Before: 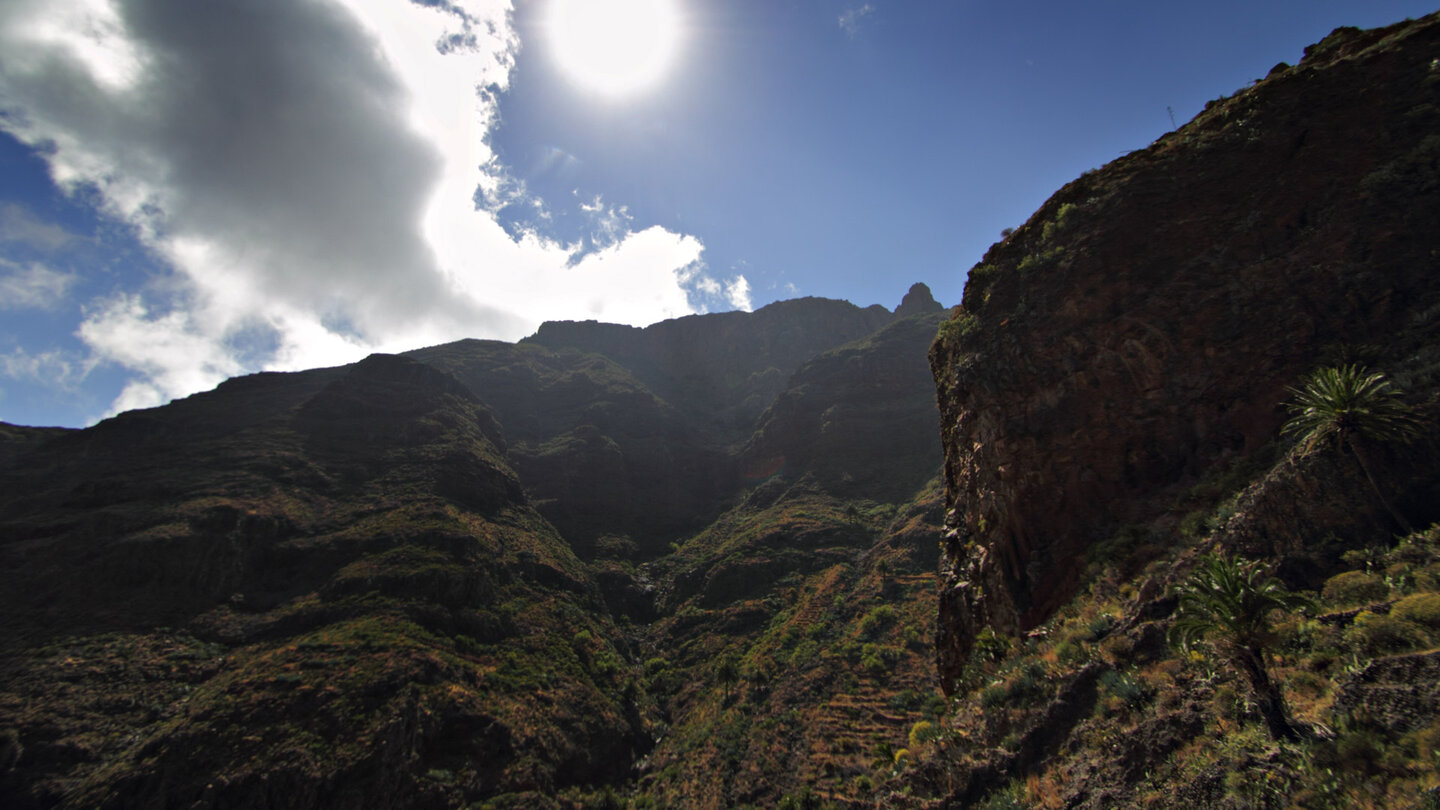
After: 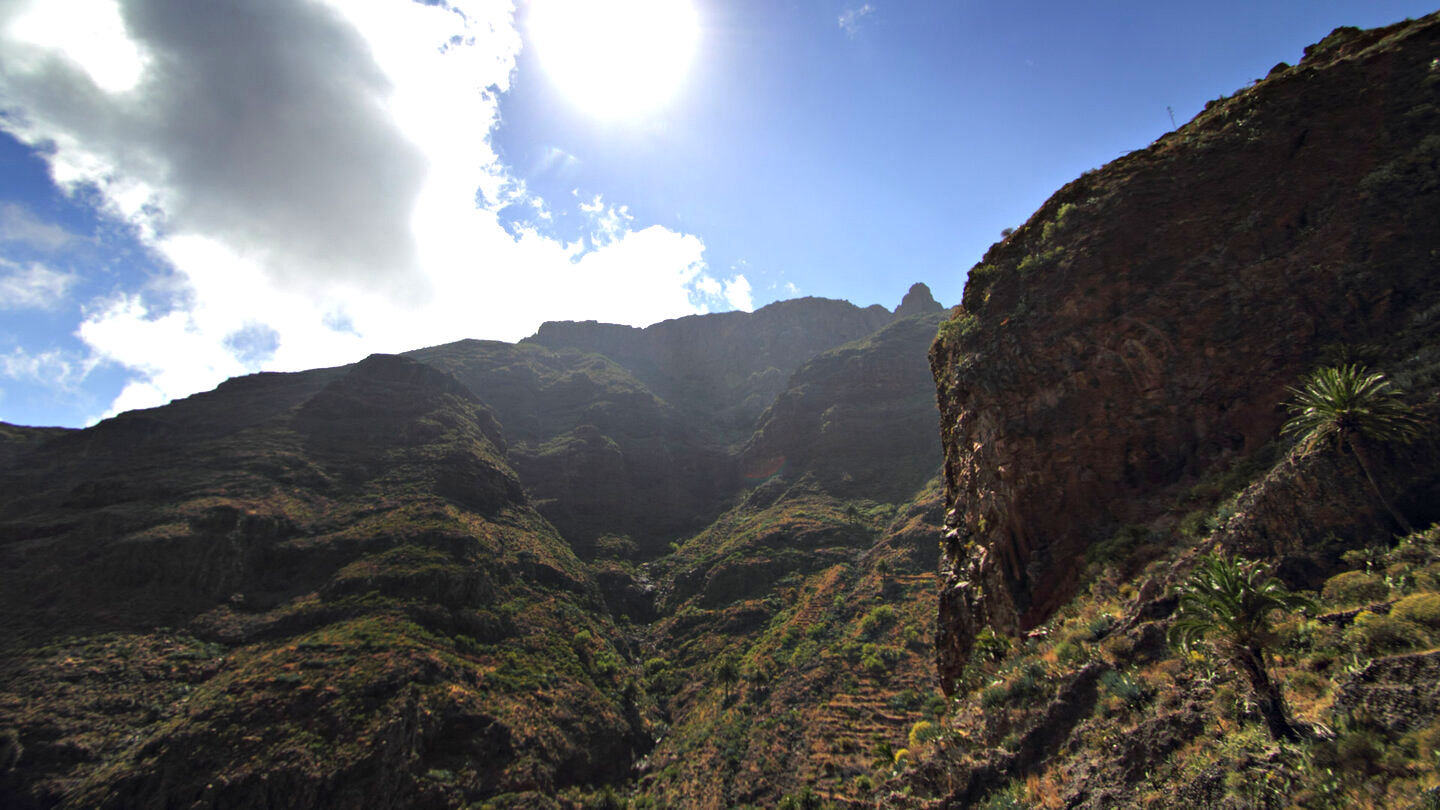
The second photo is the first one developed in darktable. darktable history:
exposure: black level correction 0.001, exposure 0.955 EV, compensate highlight preservation false
